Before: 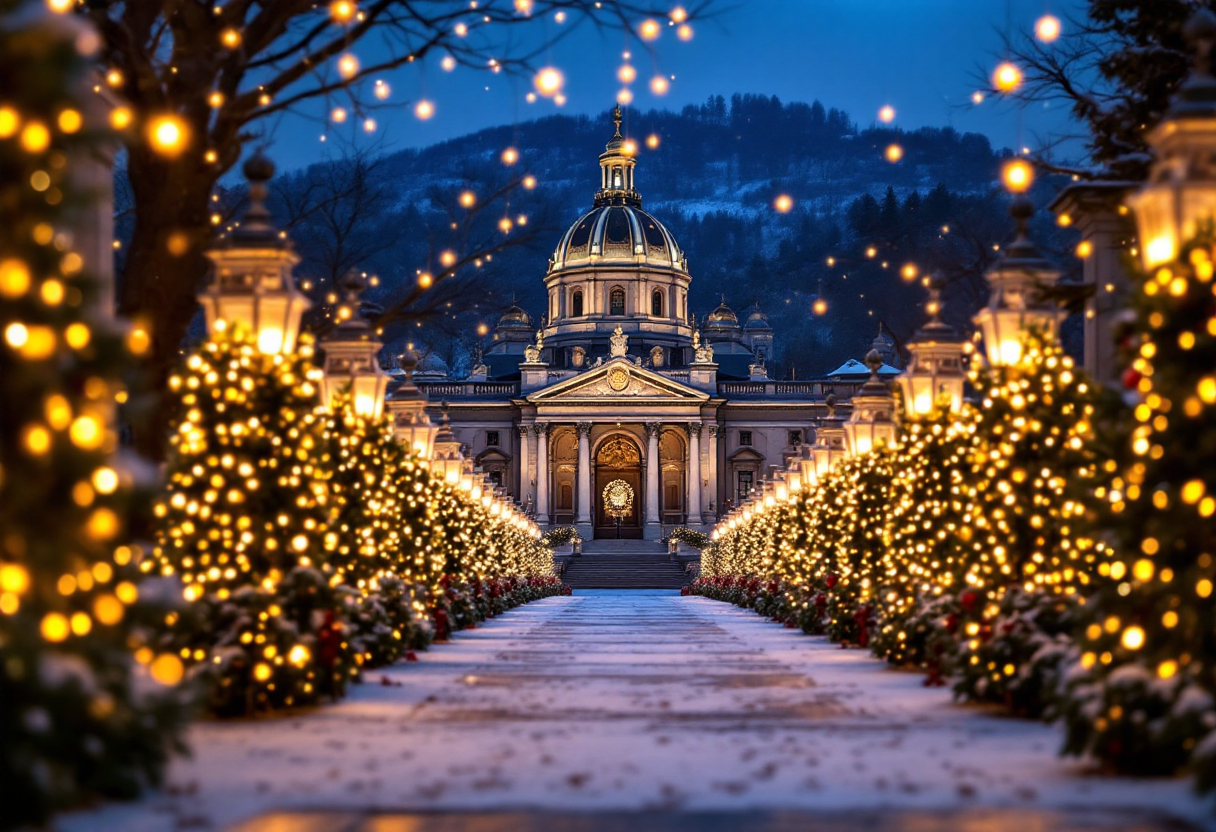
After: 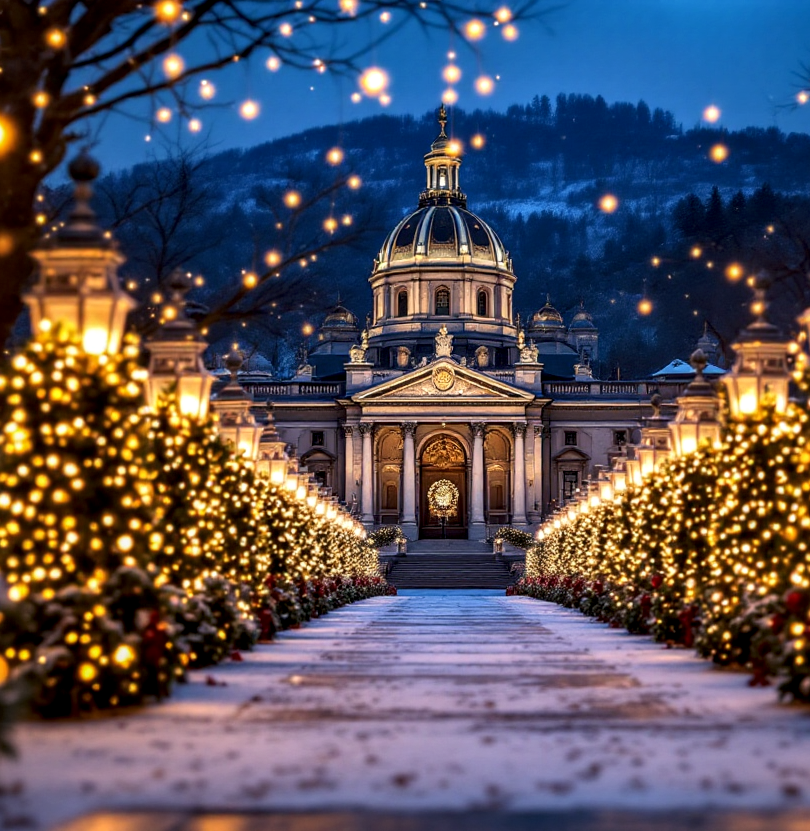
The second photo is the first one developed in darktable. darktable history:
crop and rotate: left 14.436%, right 18.898%
local contrast: shadows 94%
